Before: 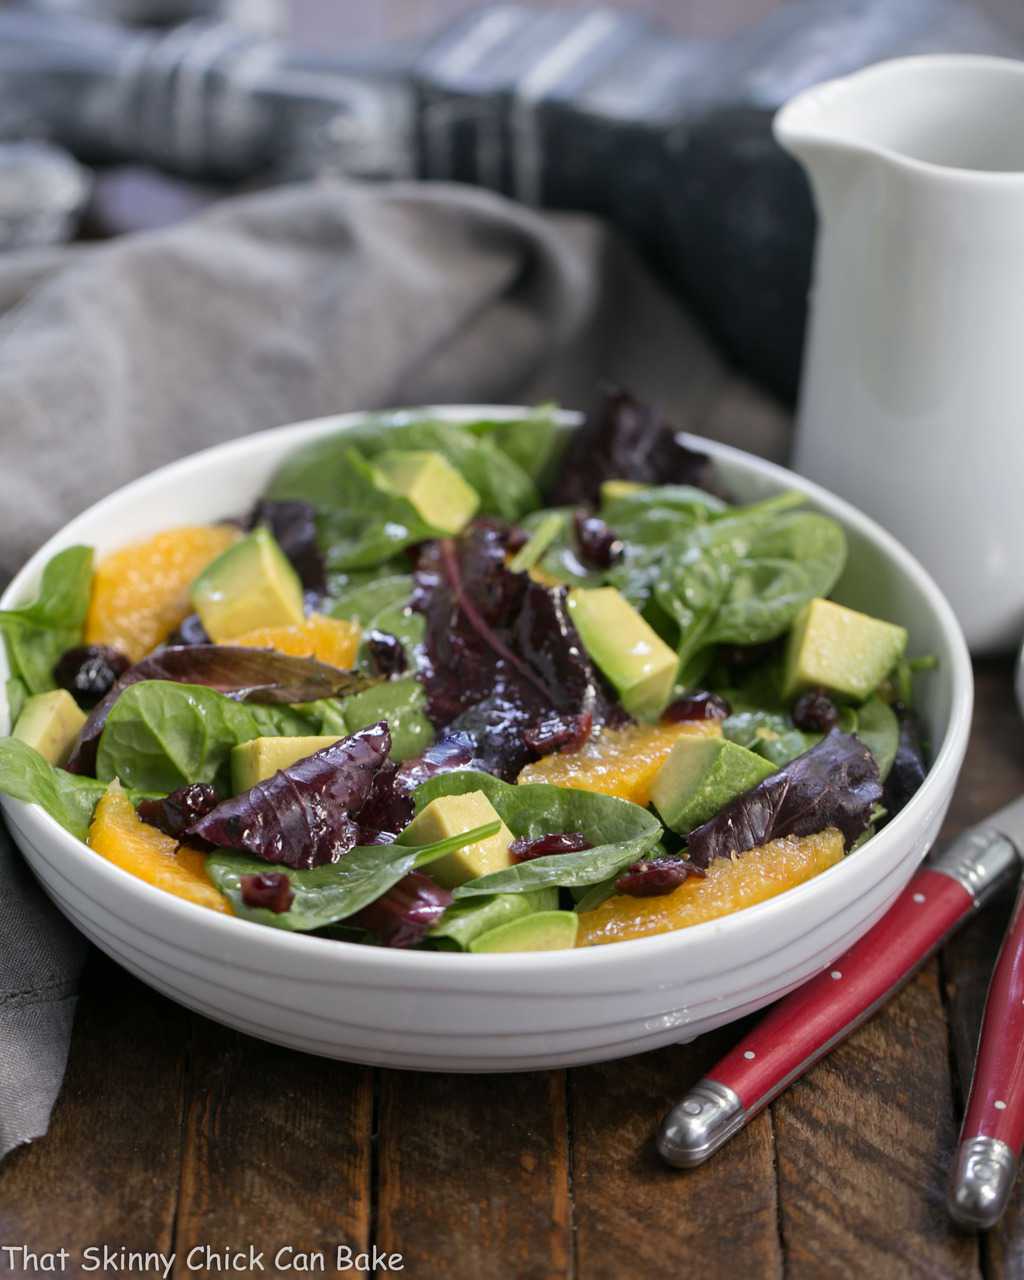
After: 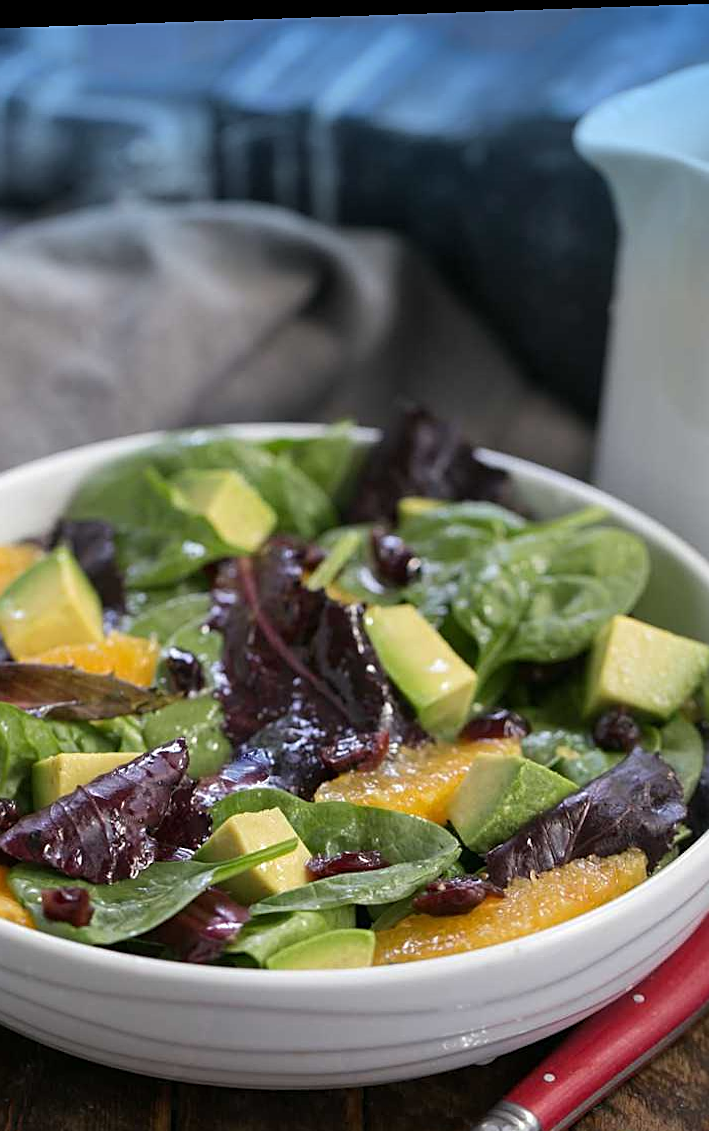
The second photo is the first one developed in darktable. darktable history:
crop: left 18.479%, right 12.2%, bottom 13.971%
graduated density: density 2.02 EV, hardness 44%, rotation 0.374°, offset 8.21, hue 208.8°, saturation 97%
rotate and perspective: lens shift (horizontal) -0.055, automatic cropping off
sharpen: on, module defaults
